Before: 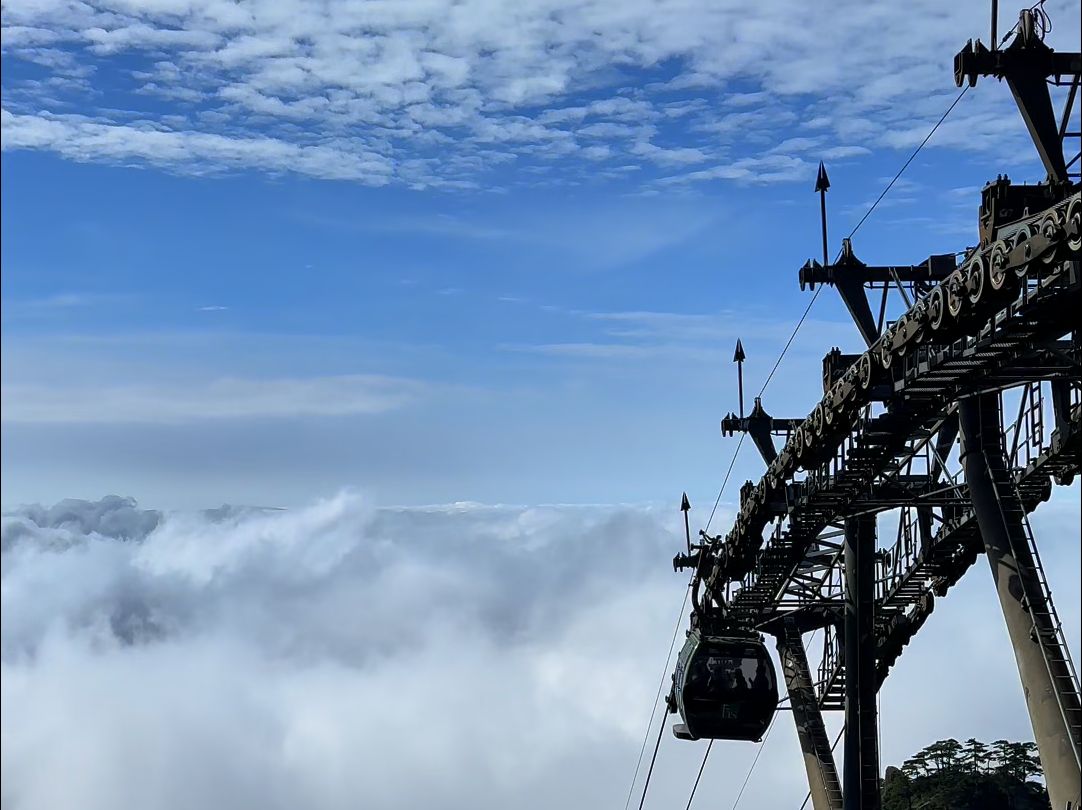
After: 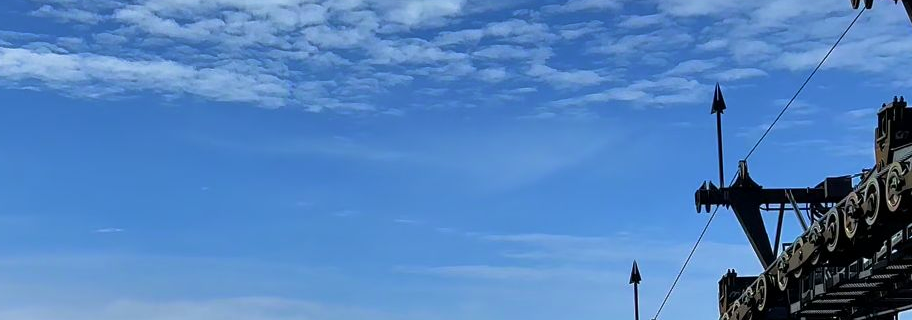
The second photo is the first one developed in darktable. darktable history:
velvia: on, module defaults
crop and rotate: left 9.697%, top 9.644%, right 6.015%, bottom 50.757%
